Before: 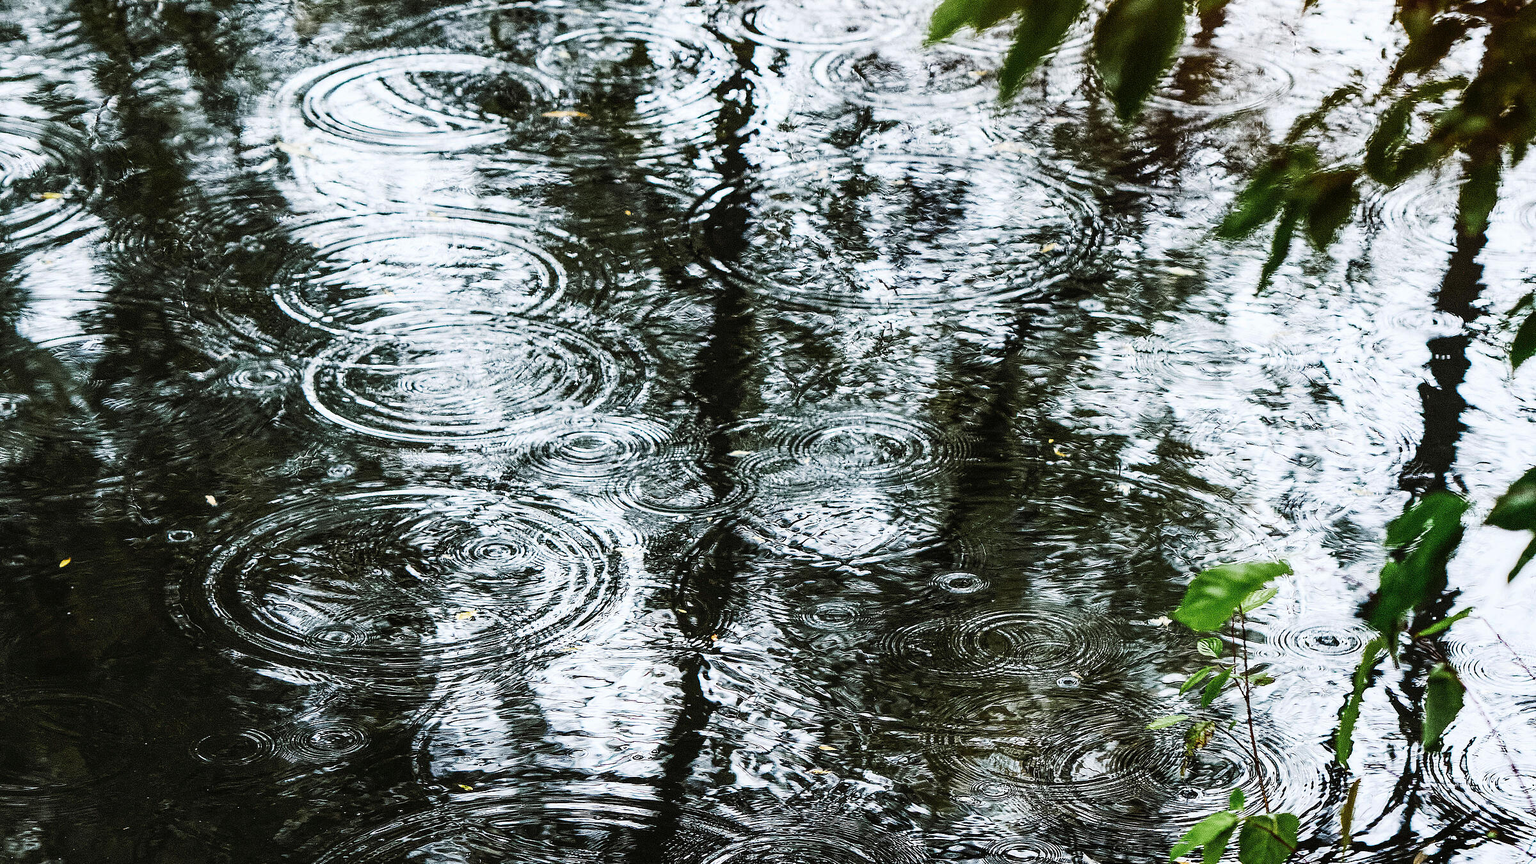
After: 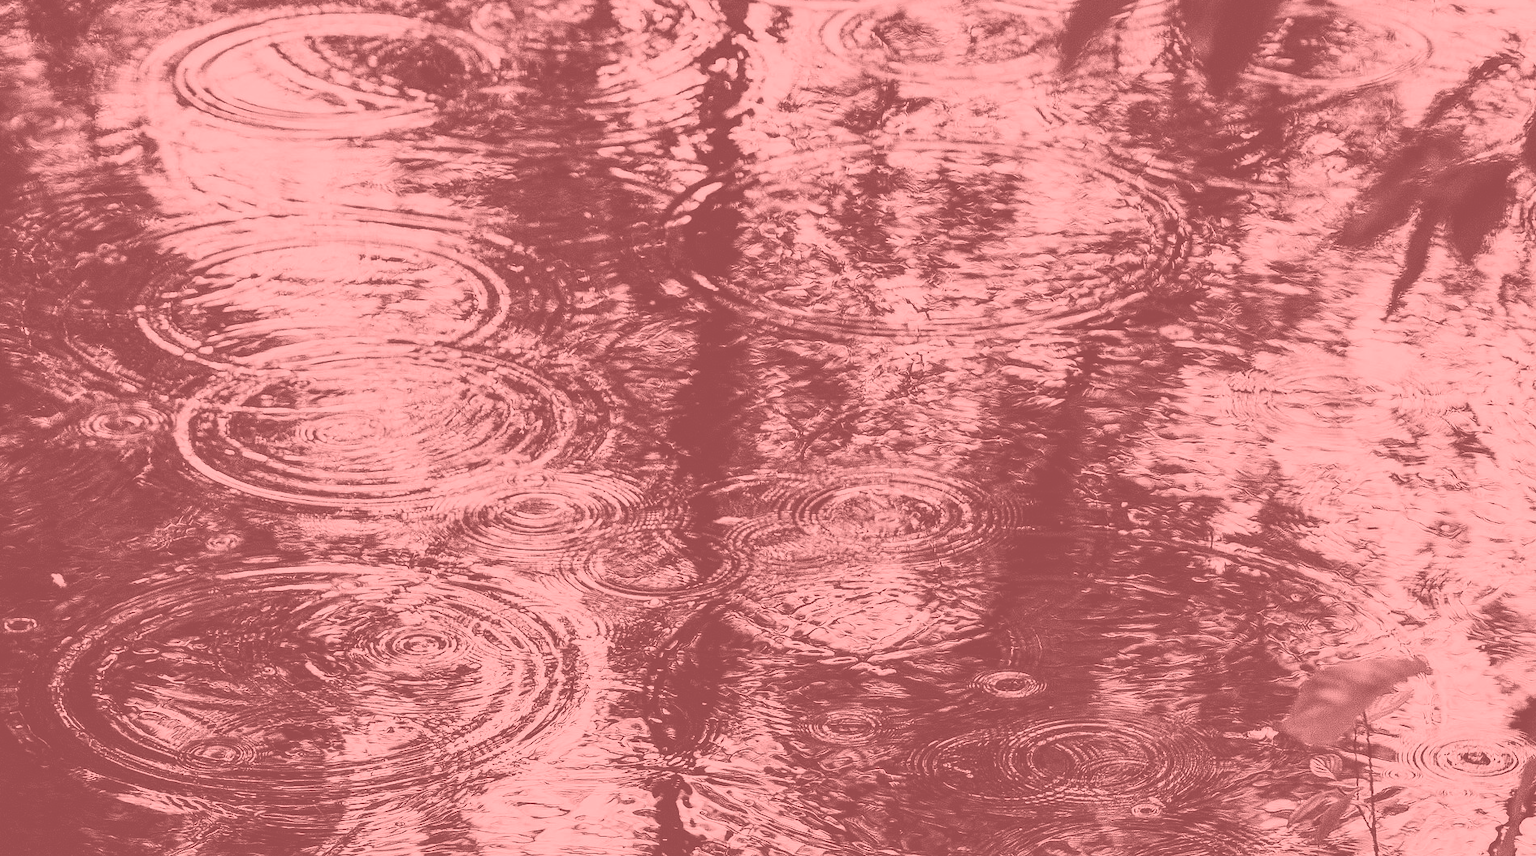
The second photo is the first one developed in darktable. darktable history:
contrast brightness saturation: contrast 0.07, brightness -0.13, saturation 0.06
colorize: saturation 51%, source mix 50.67%, lightness 50.67%
exposure: exposure -0.492 EV, compensate highlight preservation false
crop and rotate: left 10.77%, top 5.1%, right 10.41%, bottom 16.76%
color zones: curves: ch0 [(0, 0.5) (0.143, 0.5) (0.286, 0.5) (0.429, 0.5) (0.62, 0.489) (0.714, 0.445) (0.844, 0.496) (1, 0.5)]; ch1 [(0, 0.5) (0.143, 0.5) (0.286, 0.5) (0.429, 0.5) (0.571, 0.5) (0.714, 0.523) (0.857, 0.5) (1, 0.5)]
